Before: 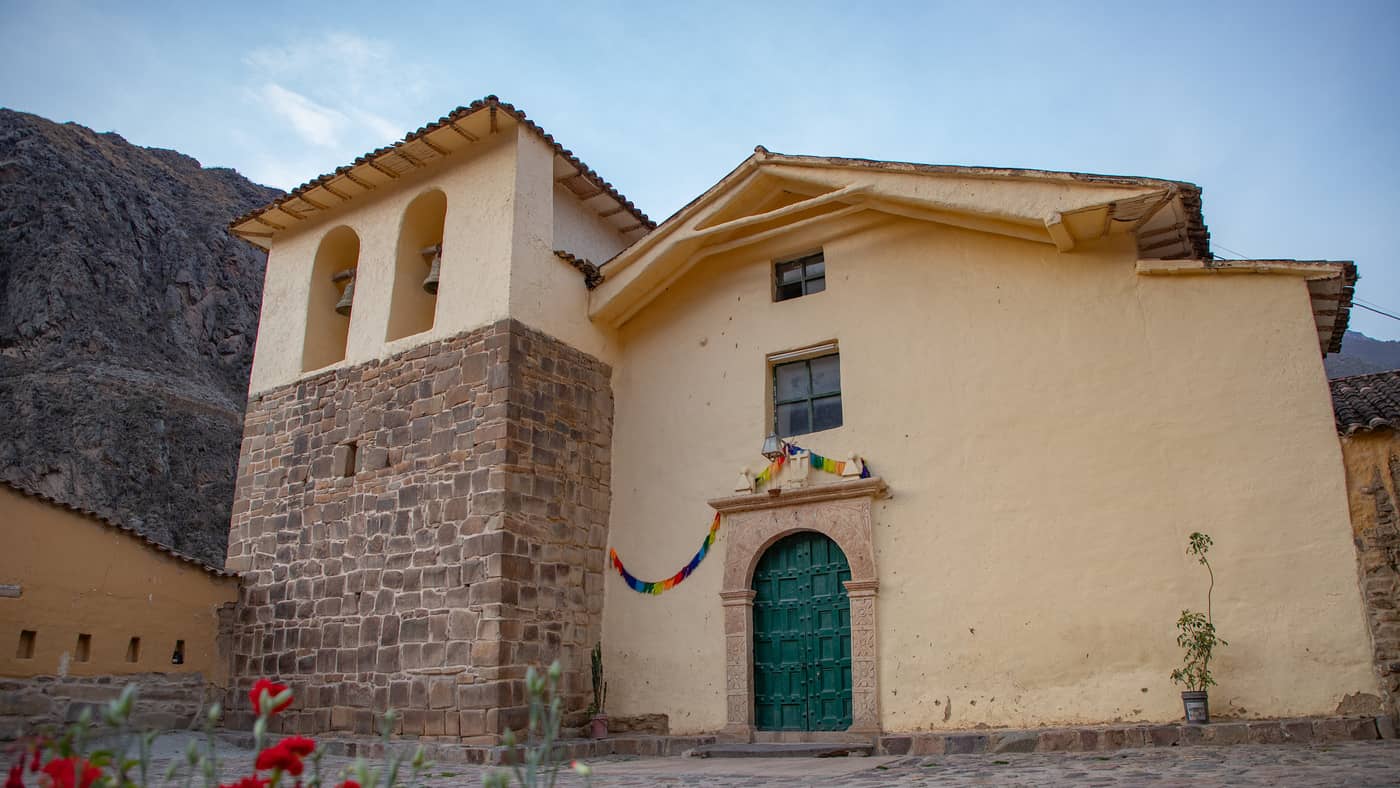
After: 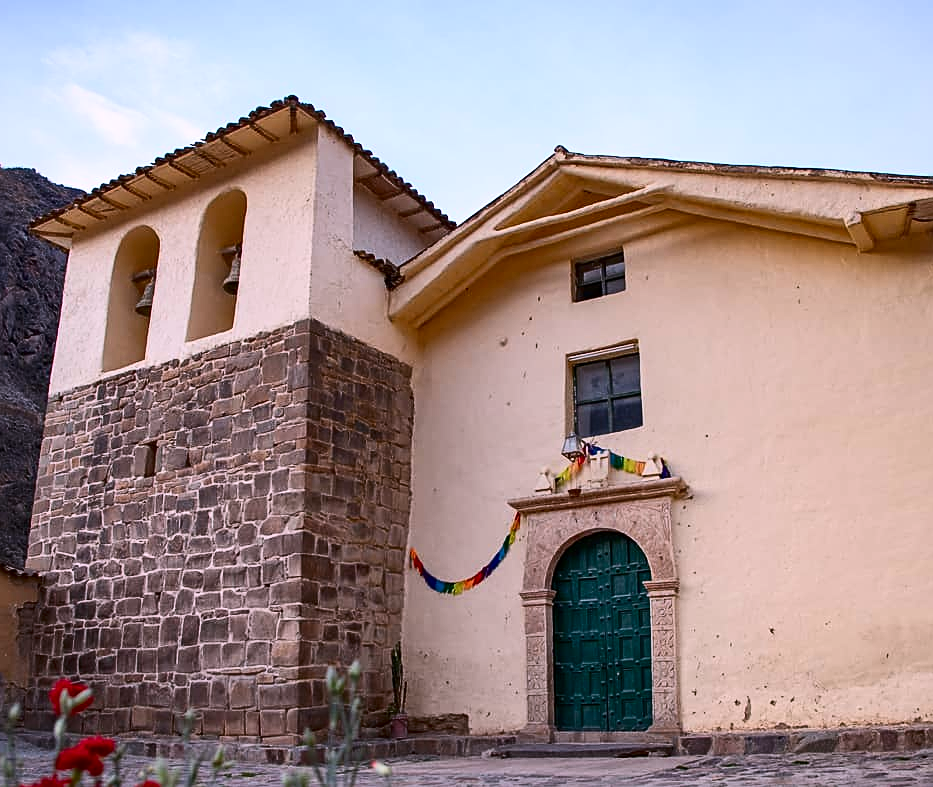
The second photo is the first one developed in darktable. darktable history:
sharpen: on, module defaults
contrast brightness saturation: contrast 0.28
crop and rotate: left 14.385%, right 18.948%
white balance: red 1.066, blue 1.119
